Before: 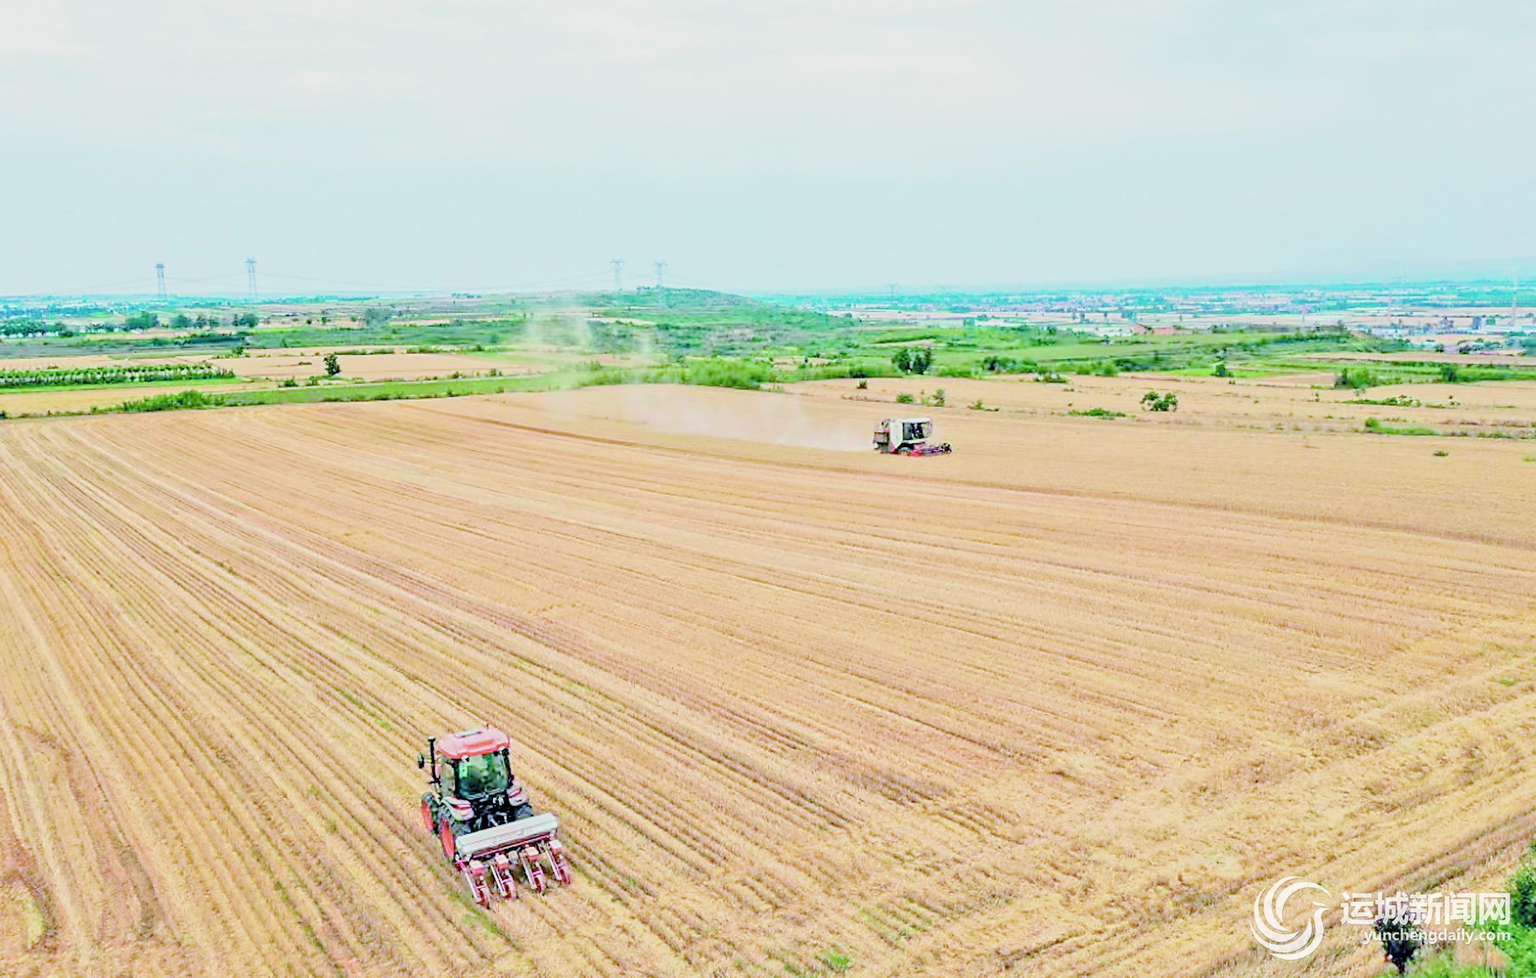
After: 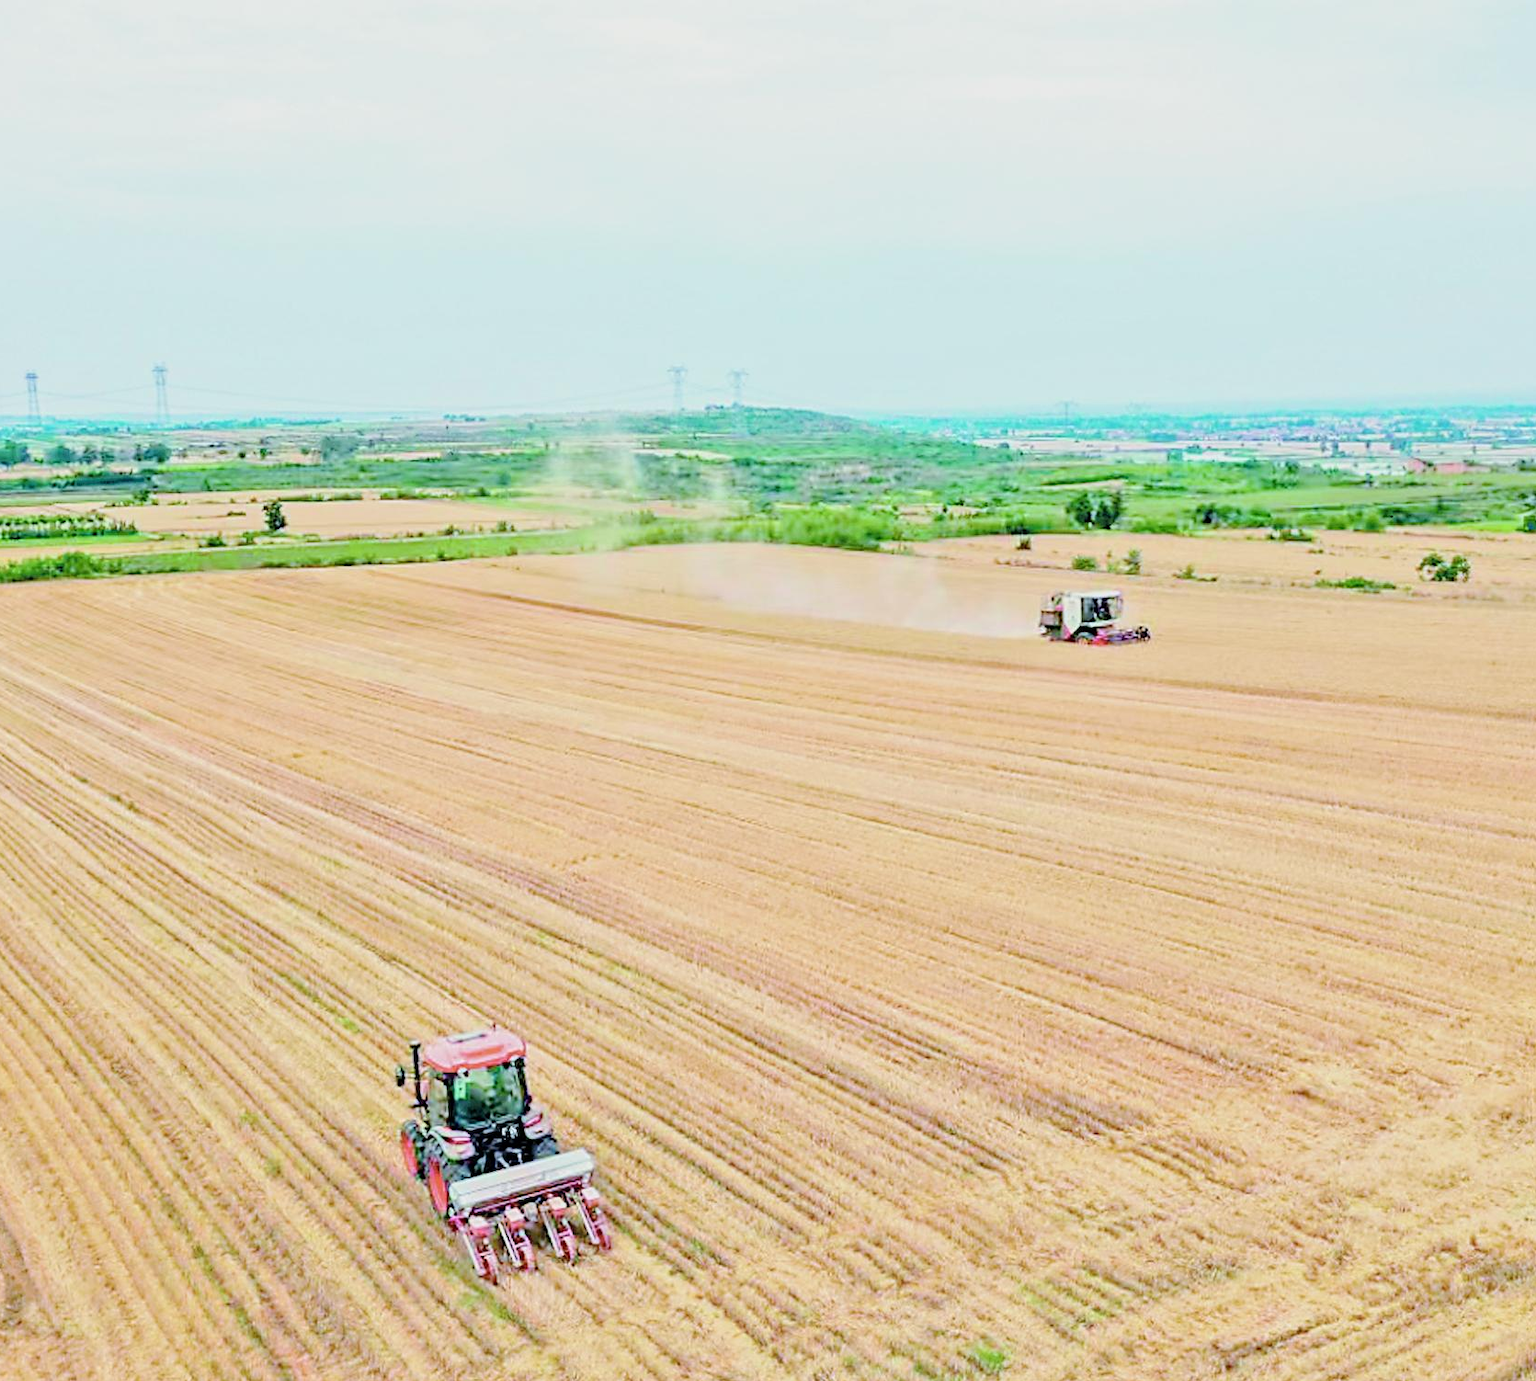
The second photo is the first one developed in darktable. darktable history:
crop and rotate: left 9.044%, right 20.182%
